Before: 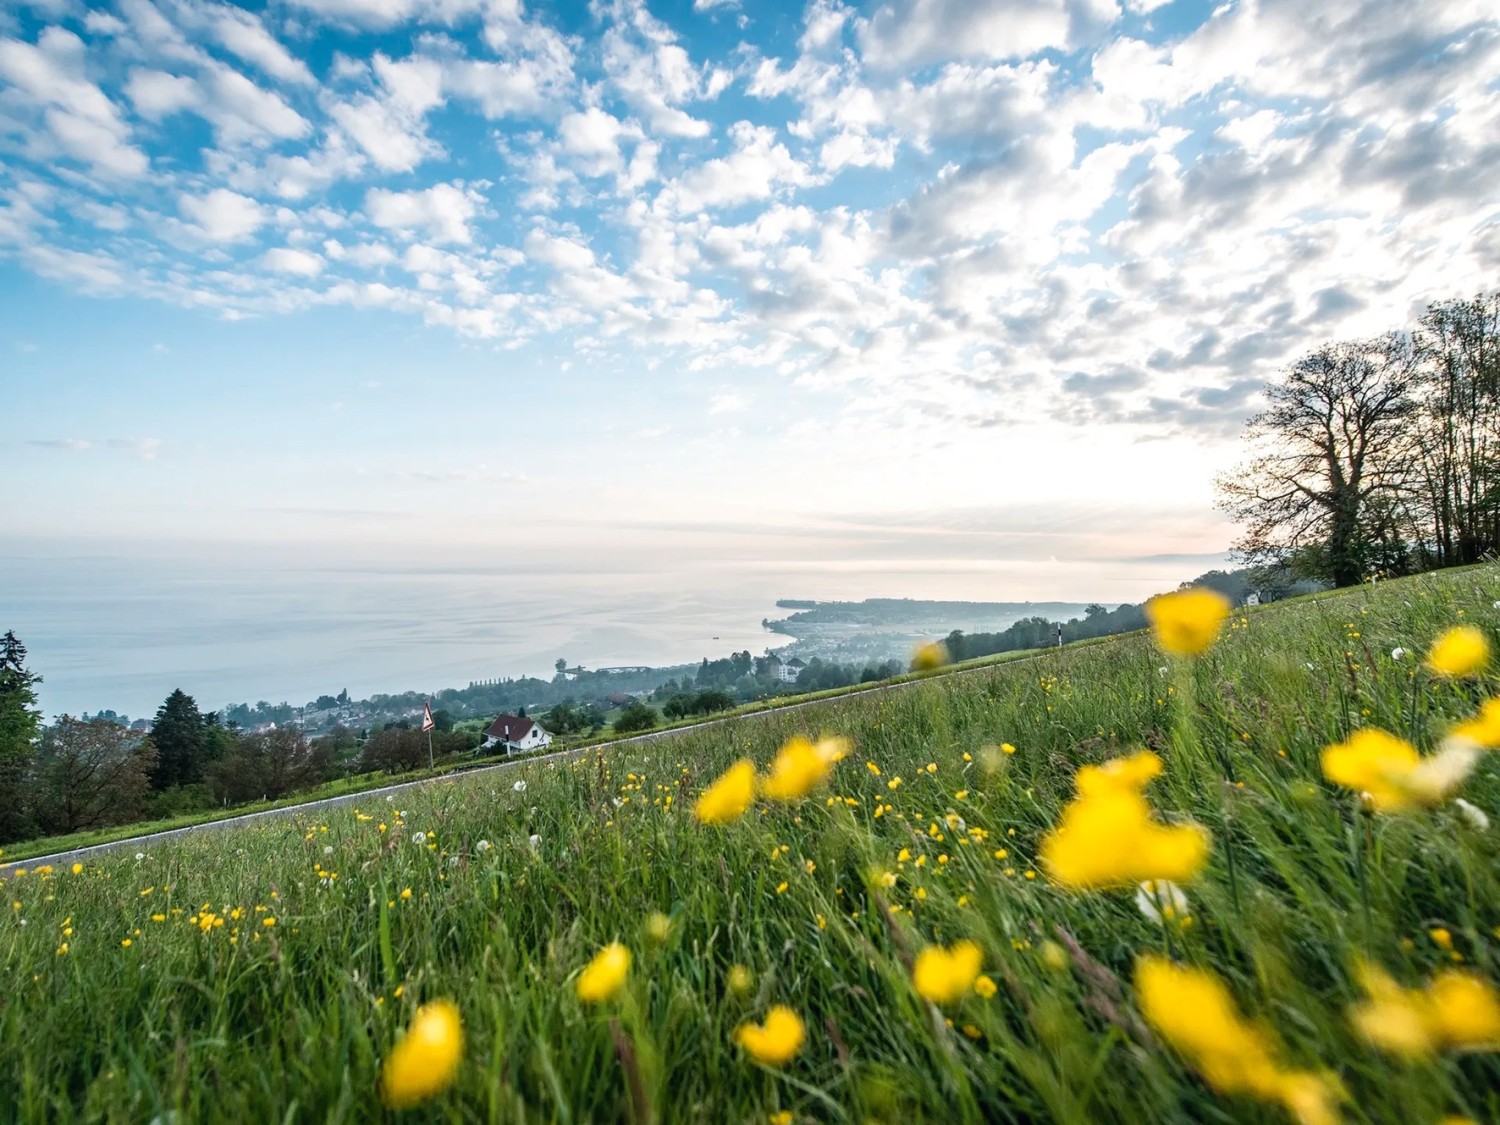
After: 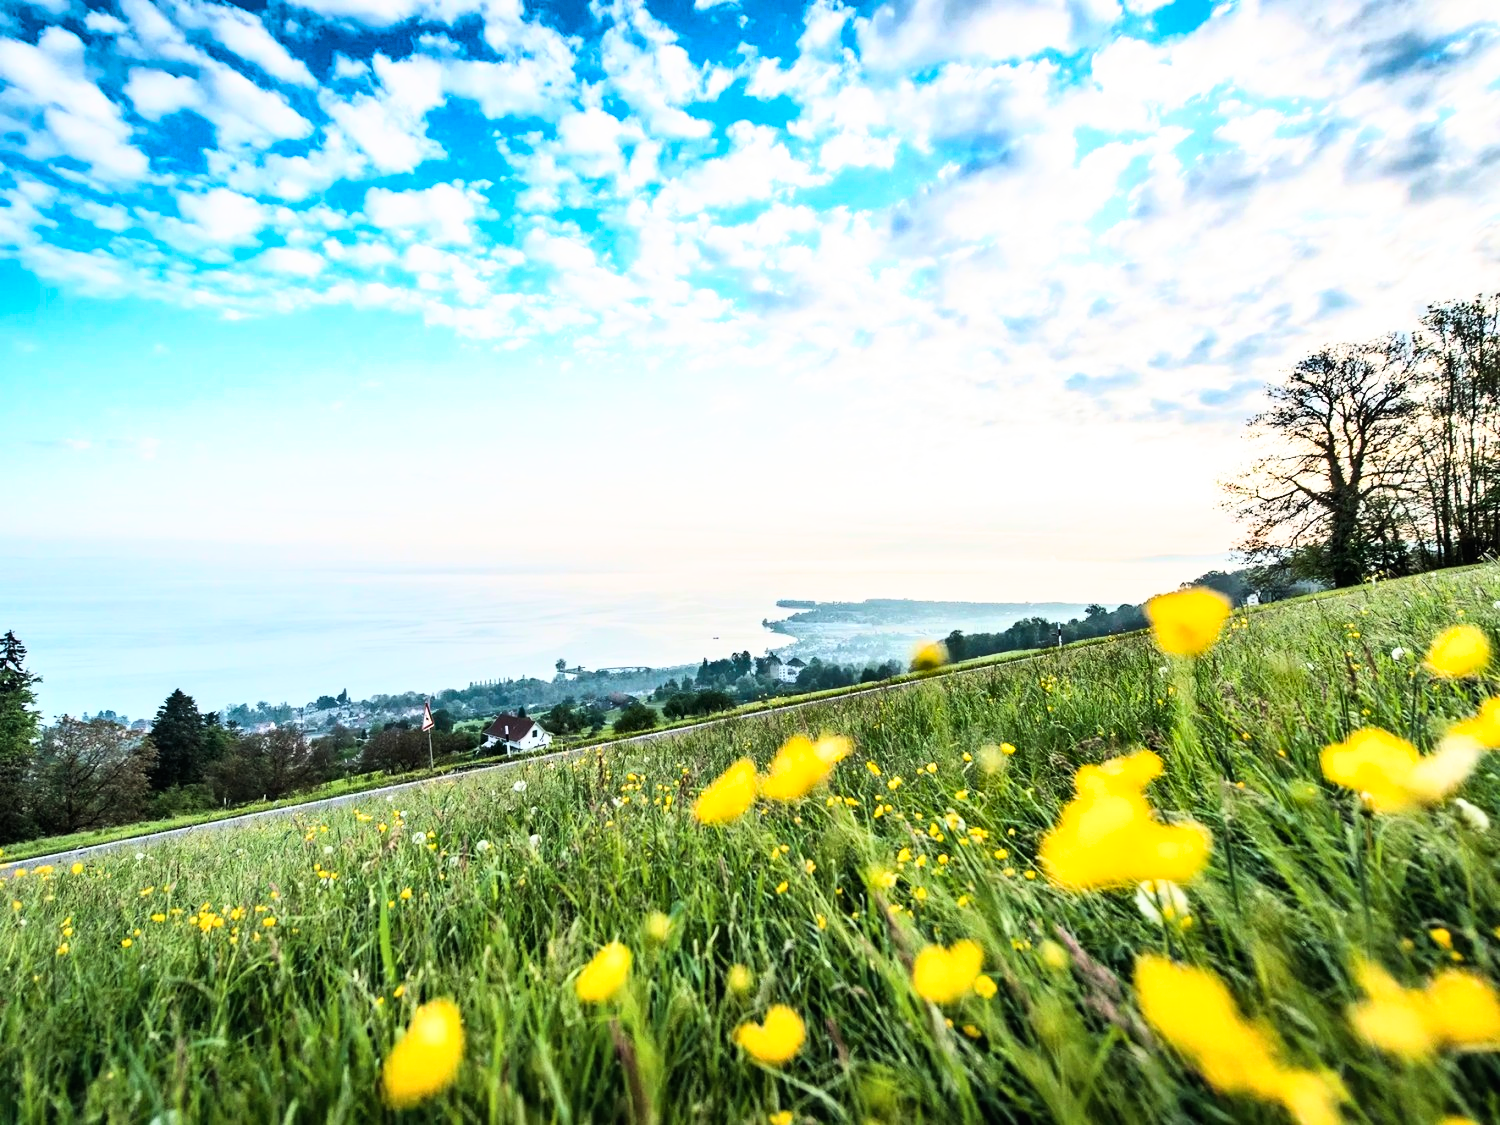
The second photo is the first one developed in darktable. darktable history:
base curve: curves: ch0 [(0, 0) (0.007, 0.004) (0.027, 0.03) (0.046, 0.07) (0.207, 0.54) (0.442, 0.872) (0.673, 0.972) (1, 1)]
shadows and highlights: radius 107.05, shadows 43.96, highlights -67.07, low approximation 0.01, soften with gaussian
